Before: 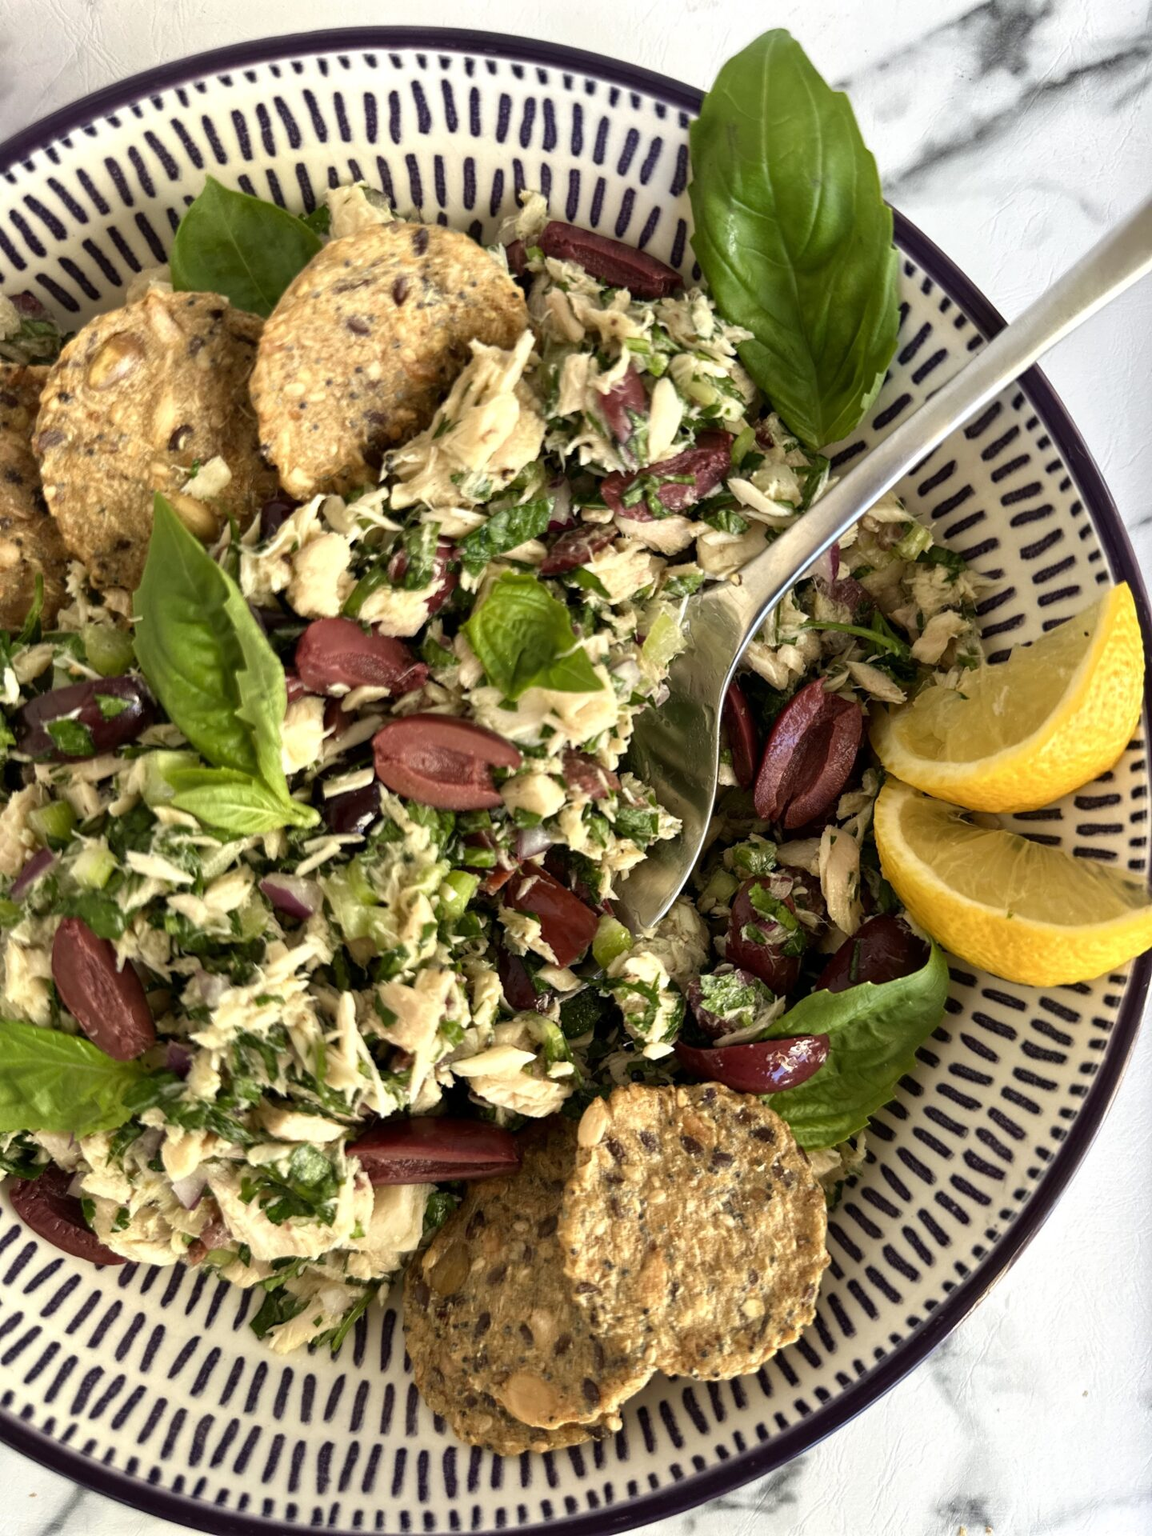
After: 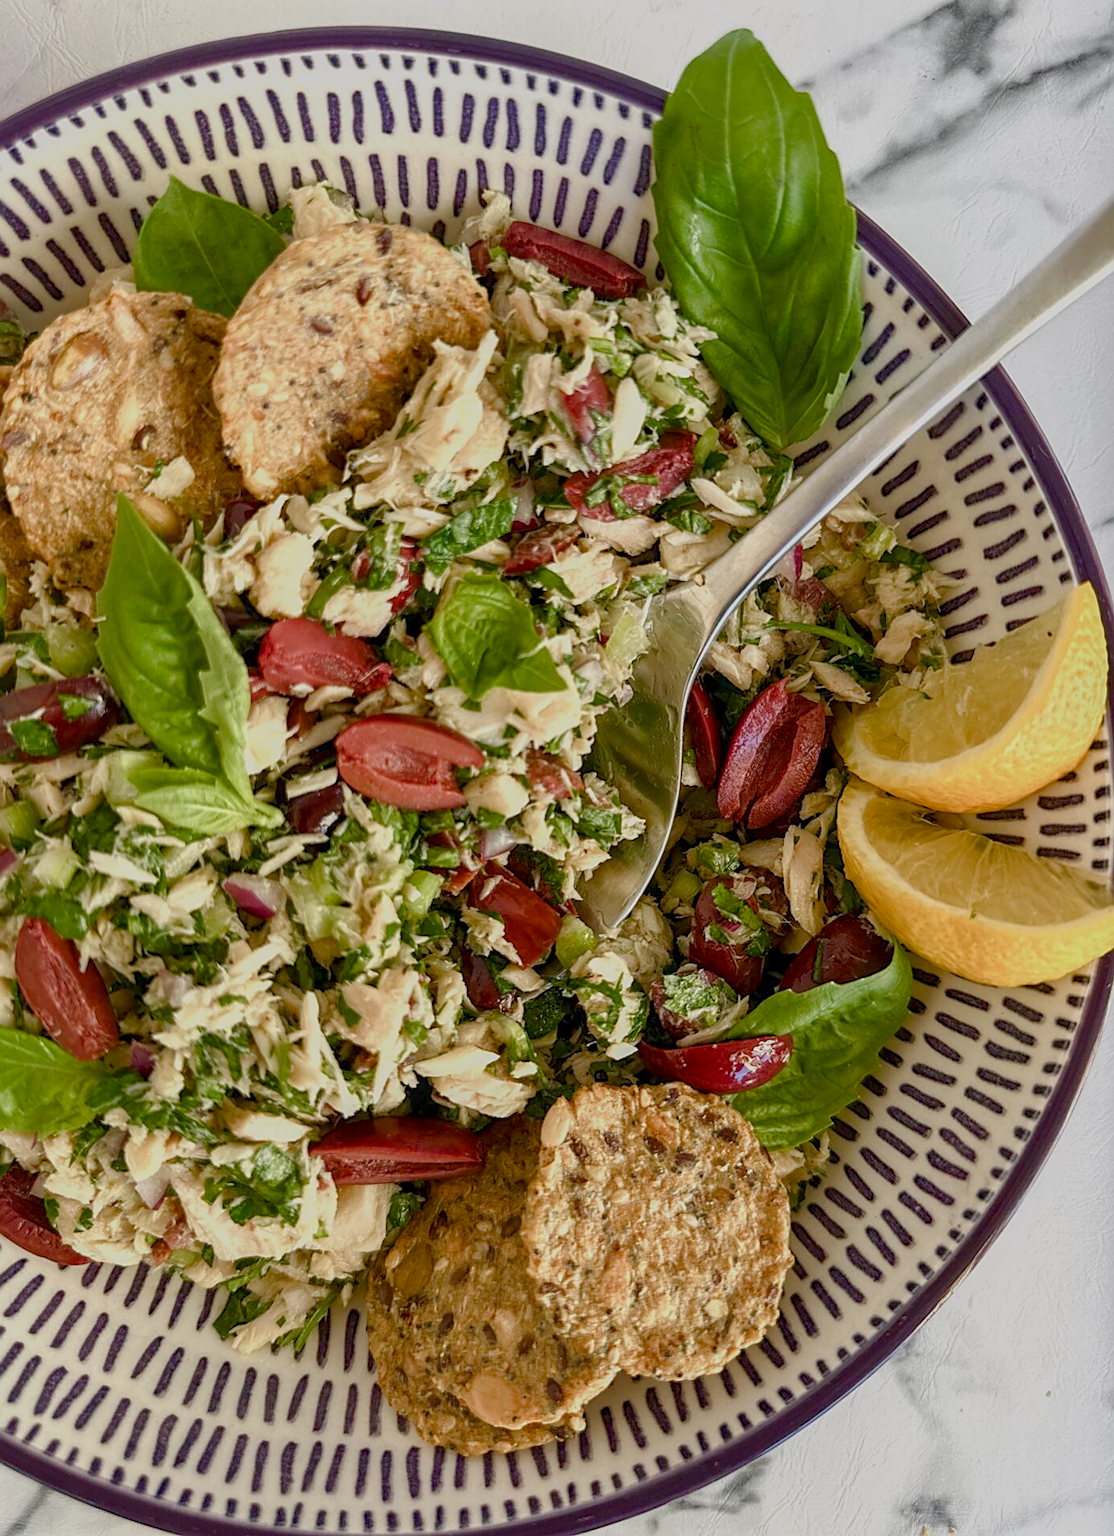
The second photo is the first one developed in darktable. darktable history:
sharpen: on, module defaults
crop and rotate: left 3.238%
local contrast: on, module defaults
color balance rgb: shadows lift › chroma 1%, shadows lift › hue 113°, highlights gain › chroma 0.2%, highlights gain › hue 333°, perceptual saturation grading › global saturation 20%, perceptual saturation grading › highlights -50%, perceptual saturation grading › shadows 25%, contrast -30%
